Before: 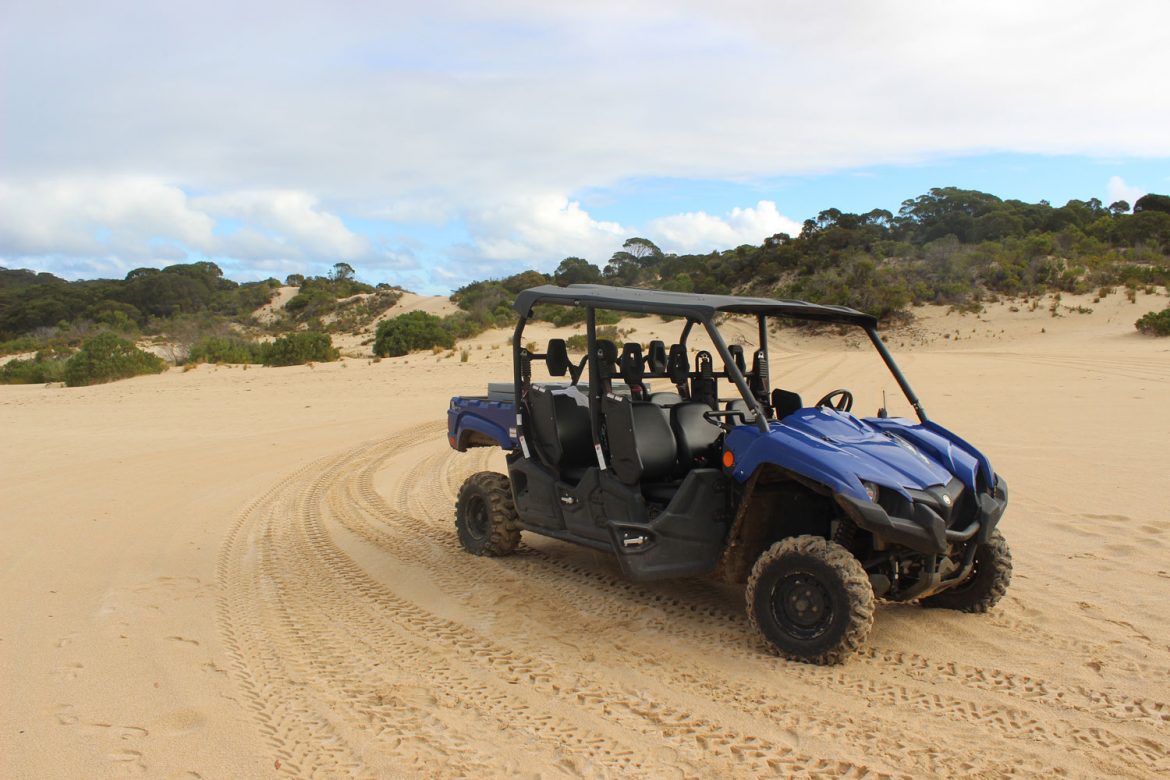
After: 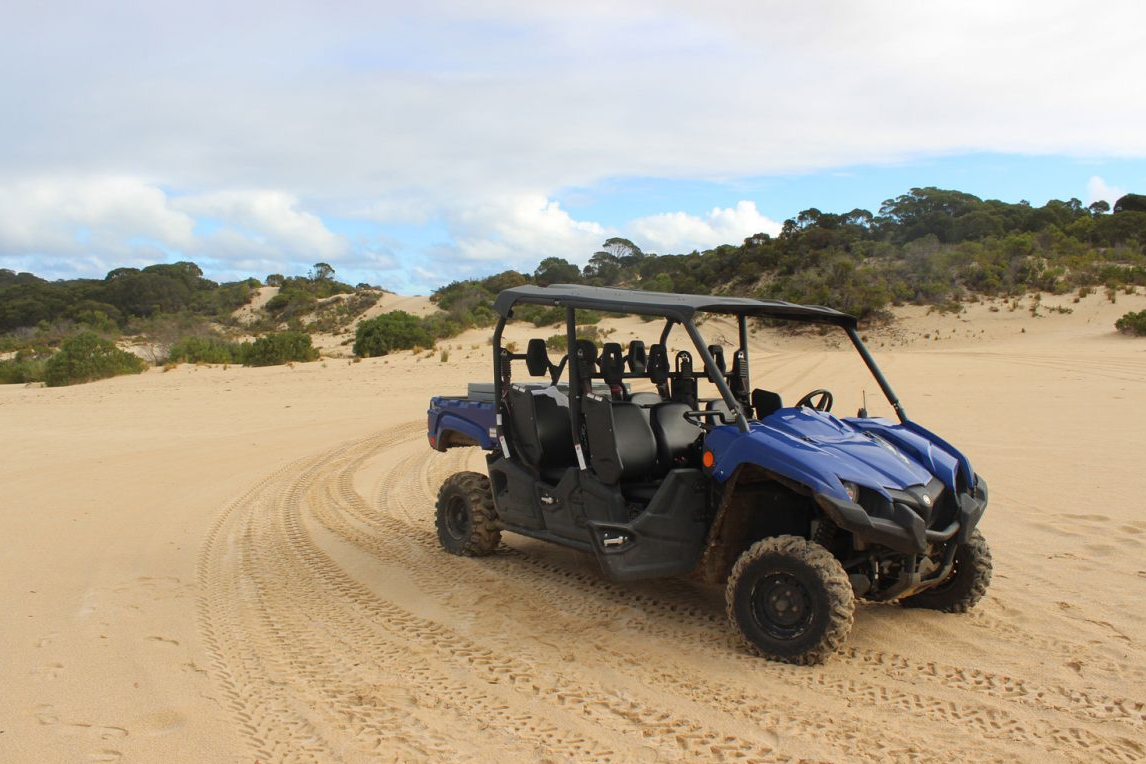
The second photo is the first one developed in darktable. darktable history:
rotate and perspective: automatic cropping off
crop: left 1.743%, right 0.268%, bottom 2.011%
